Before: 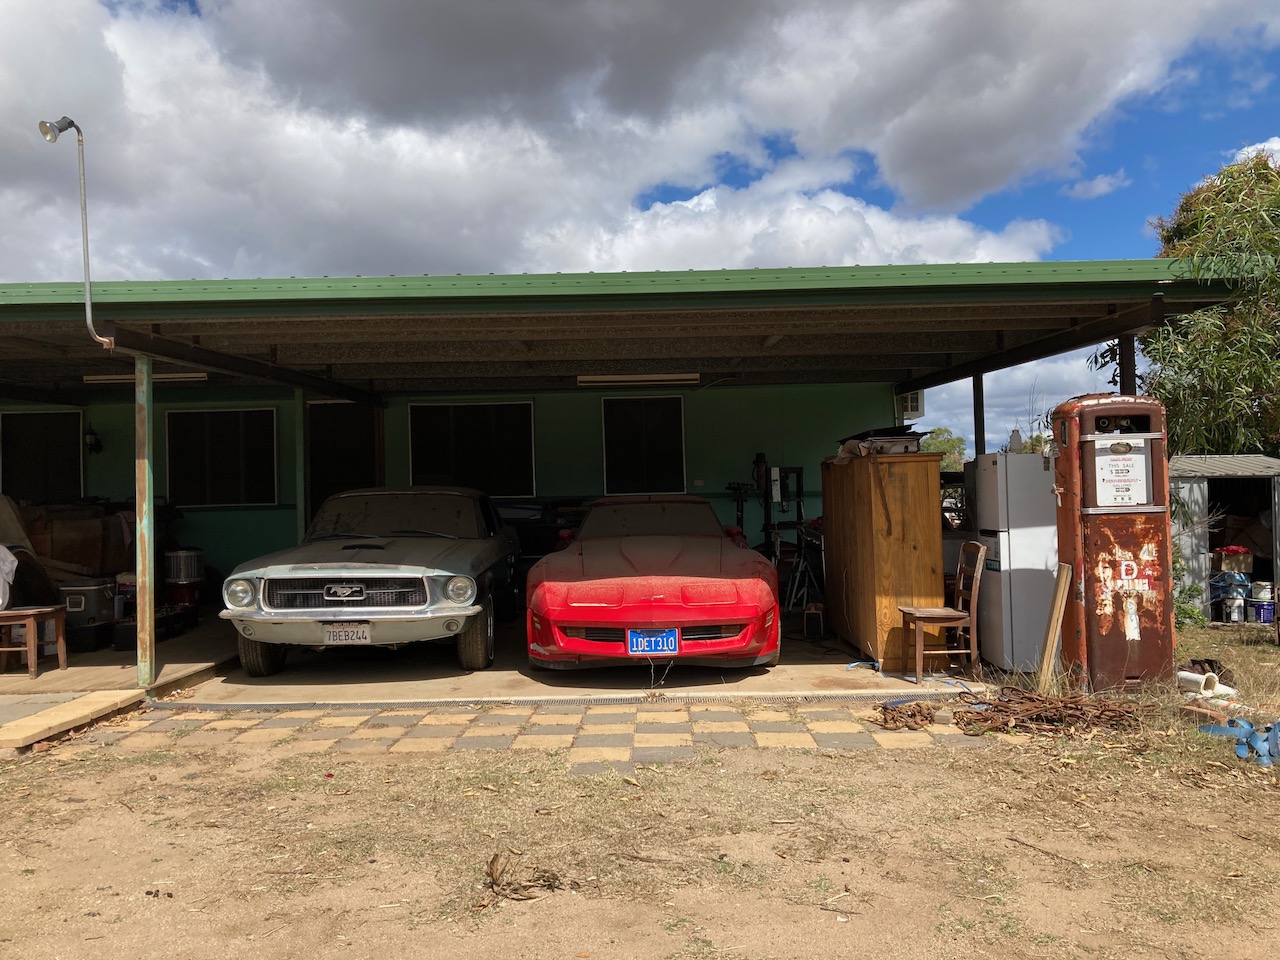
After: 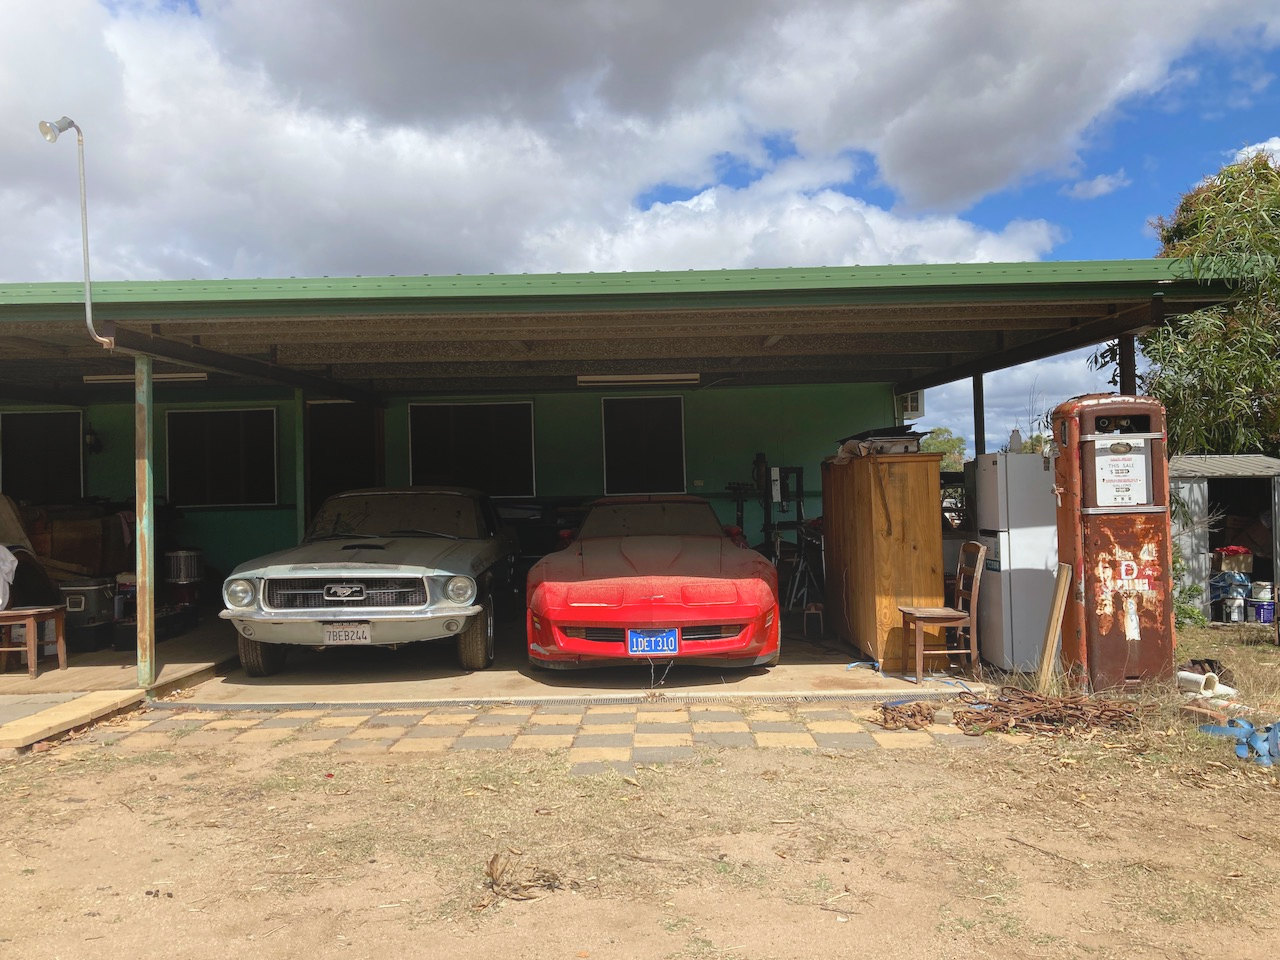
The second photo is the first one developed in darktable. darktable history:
bloom: size 40%
white balance: red 0.986, blue 1.01
